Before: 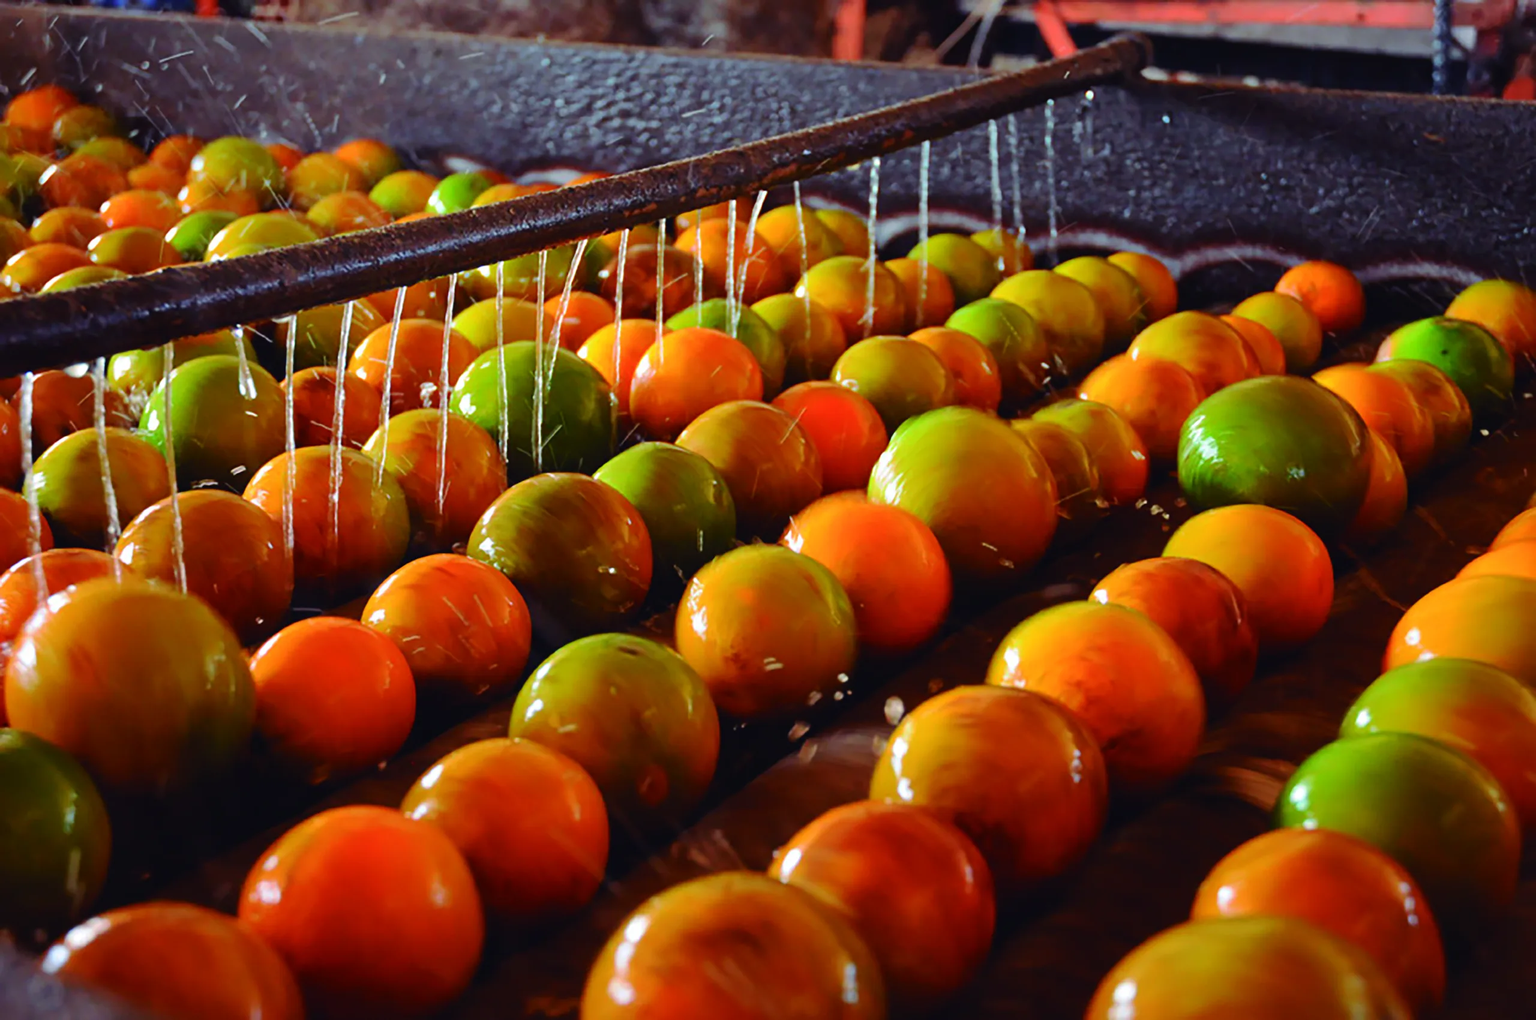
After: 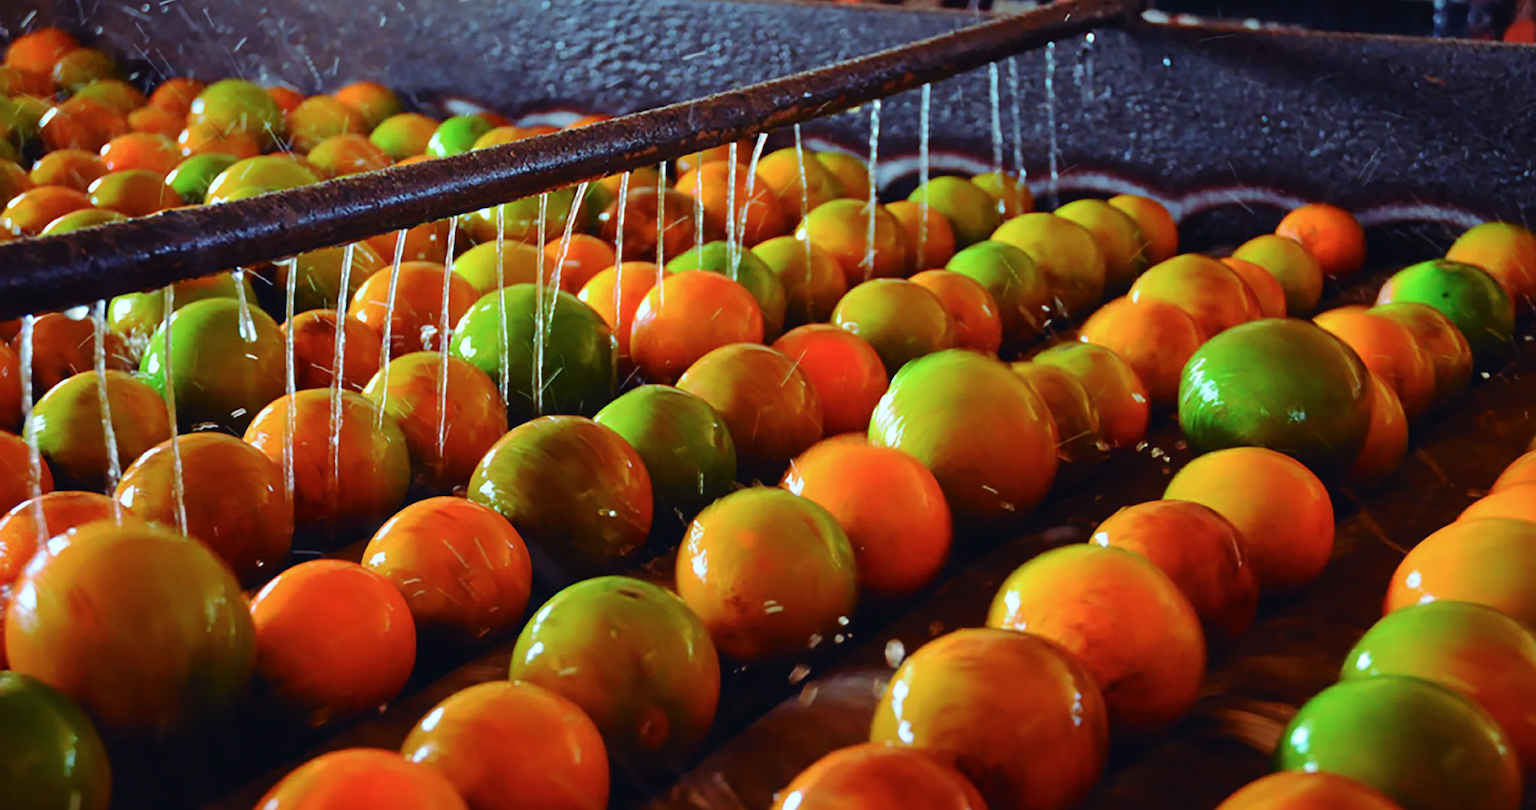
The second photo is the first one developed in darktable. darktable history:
crop and rotate: top 5.65%, bottom 14.933%
color calibration: illuminant Planckian (black body), x 0.368, y 0.36, temperature 4278.28 K
